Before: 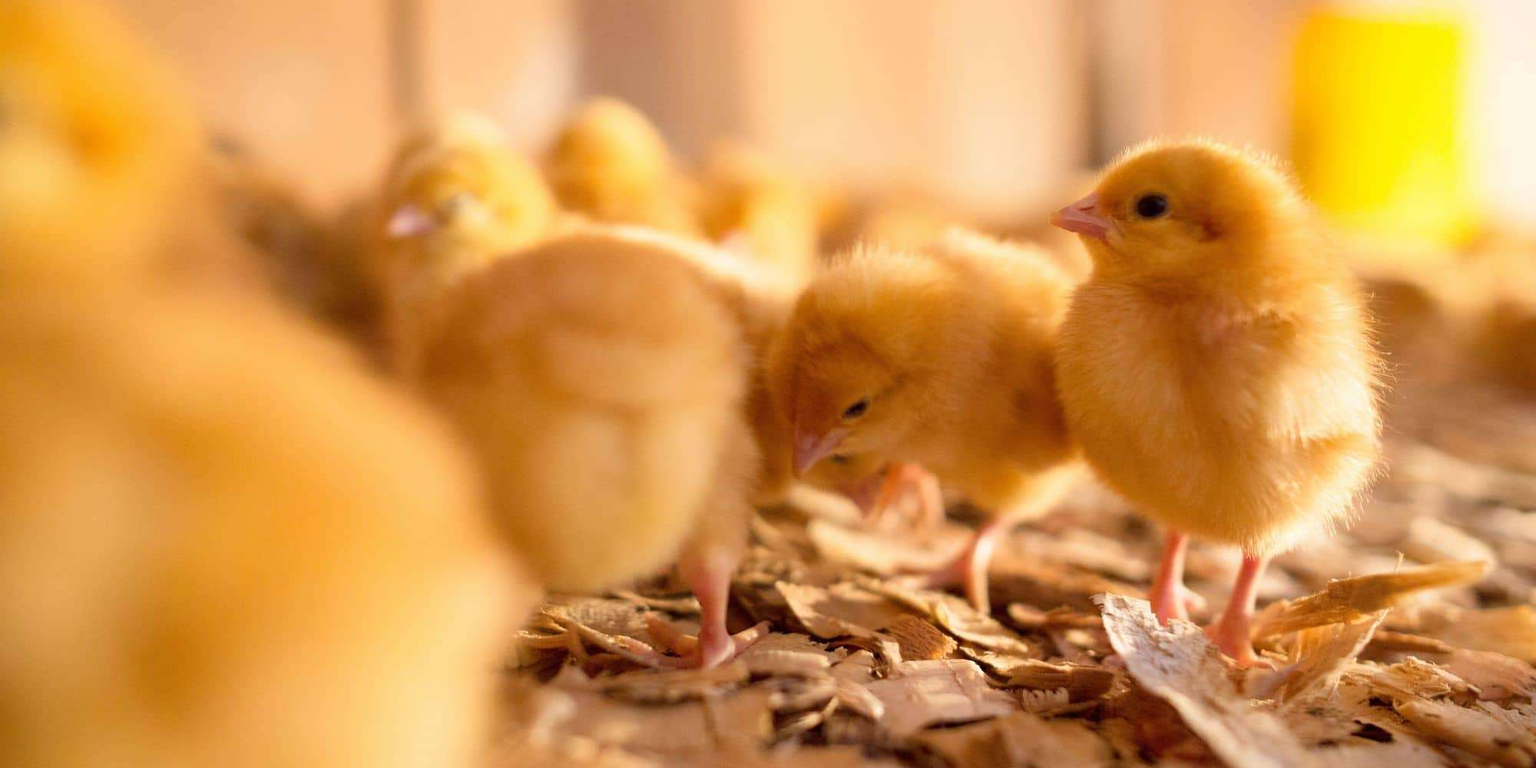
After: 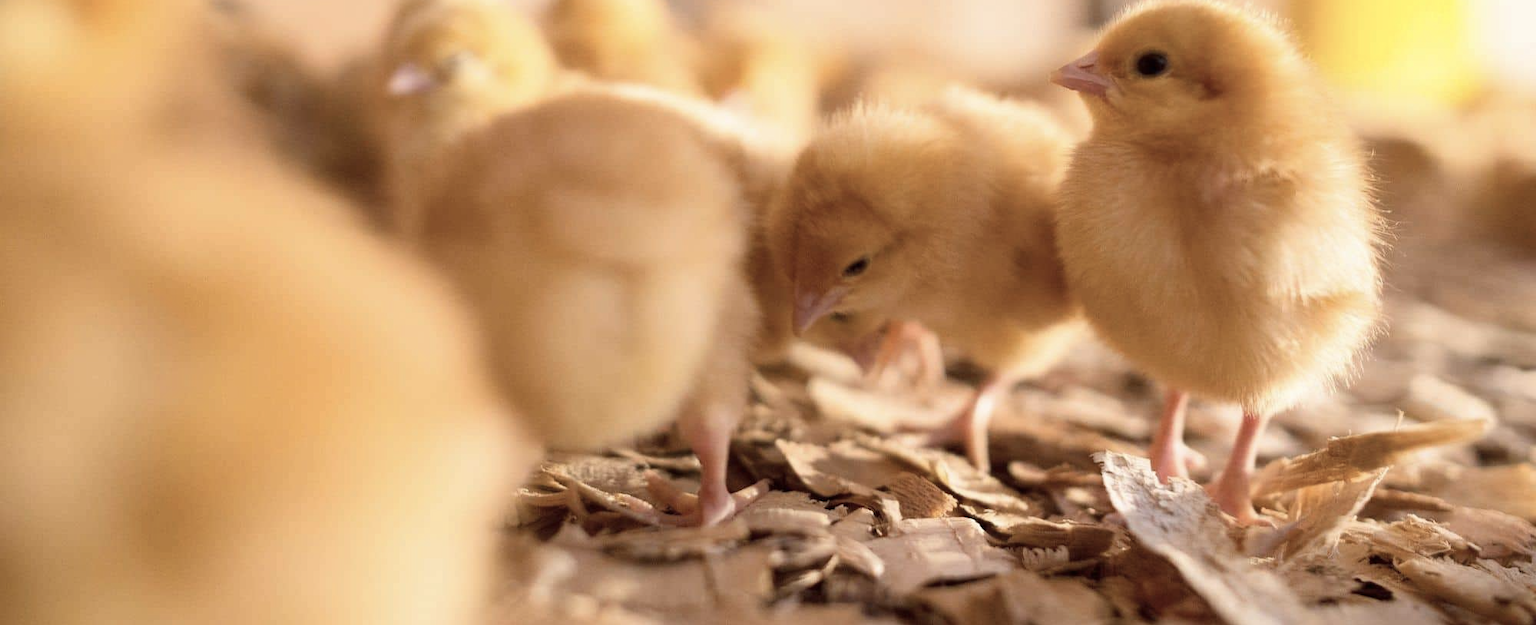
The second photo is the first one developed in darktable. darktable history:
crop and rotate: top 18.507%
contrast brightness saturation: contrast 0.1, saturation -0.36
